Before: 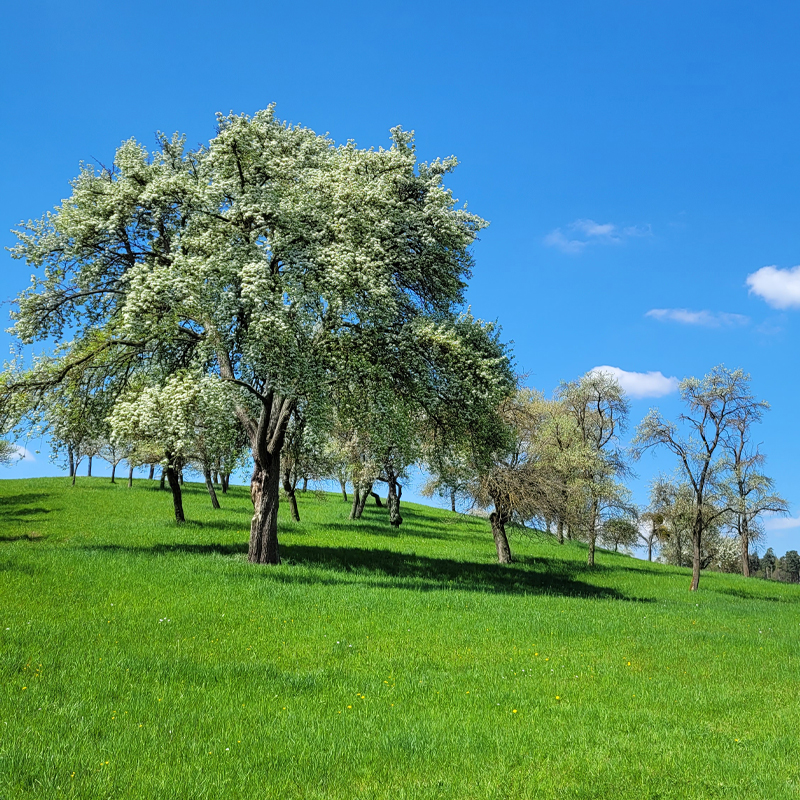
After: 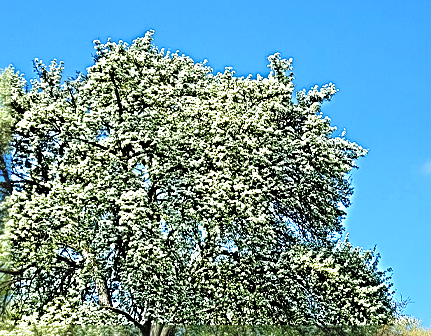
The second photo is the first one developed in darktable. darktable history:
exposure: black level correction 0, exposure 0.594 EV, compensate exposure bias true, compensate highlight preservation false
sharpen: radius 4.043, amount 1.997
crop: left 15.315%, top 9.119%, right 30.726%, bottom 48.776%
shadows and highlights: radius 329.67, shadows 53.98, highlights -99.37, compress 94.31%, soften with gaussian
velvia: on, module defaults
